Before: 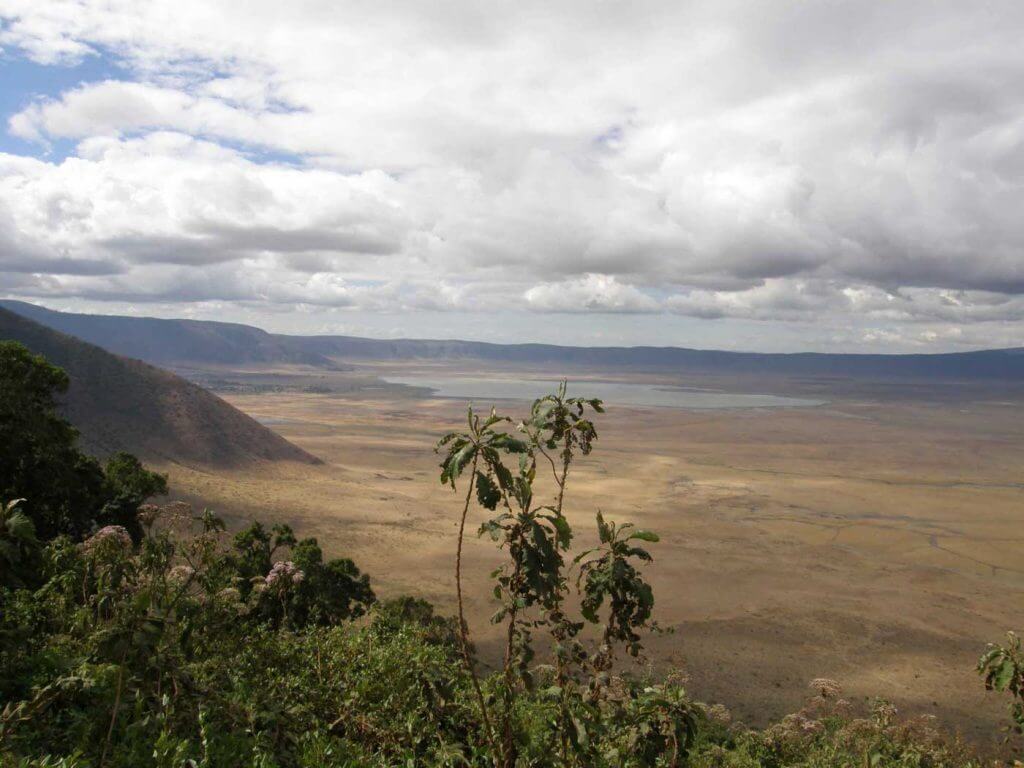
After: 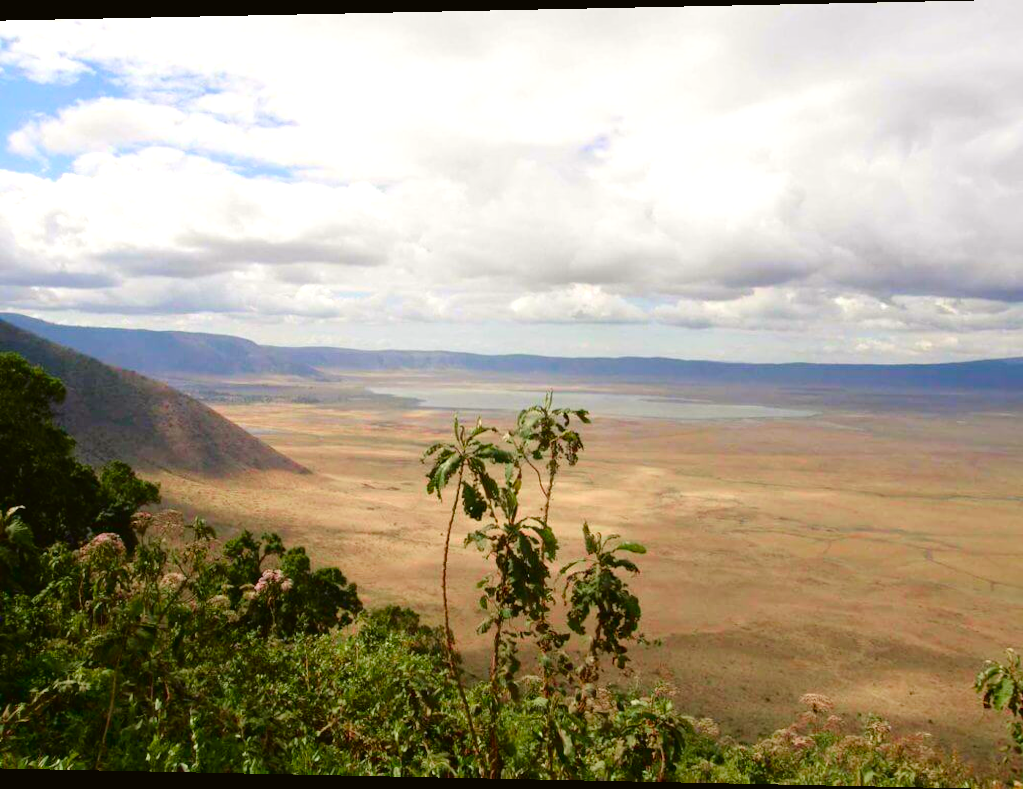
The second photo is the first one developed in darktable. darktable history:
color balance rgb: perceptual saturation grading › global saturation 25%, perceptual saturation grading › highlights -50%, perceptual saturation grading › shadows 30%, perceptual brilliance grading › global brilliance 12%, global vibrance 20%
tone curve: curves: ch0 [(0, 0.021) (0.049, 0.044) (0.152, 0.14) (0.328, 0.377) (0.473, 0.543) (0.641, 0.705) (0.868, 0.887) (1, 0.969)]; ch1 [(0, 0) (0.322, 0.328) (0.43, 0.425) (0.474, 0.466) (0.502, 0.503) (0.522, 0.526) (0.564, 0.591) (0.602, 0.632) (0.677, 0.701) (0.859, 0.885) (1, 1)]; ch2 [(0, 0) (0.33, 0.301) (0.447, 0.44) (0.487, 0.496) (0.502, 0.516) (0.535, 0.554) (0.565, 0.598) (0.618, 0.629) (1, 1)], color space Lab, independent channels, preserve colors none
rotate and perspective: lens shift (horizontal) -0.055, automatic cropping off
